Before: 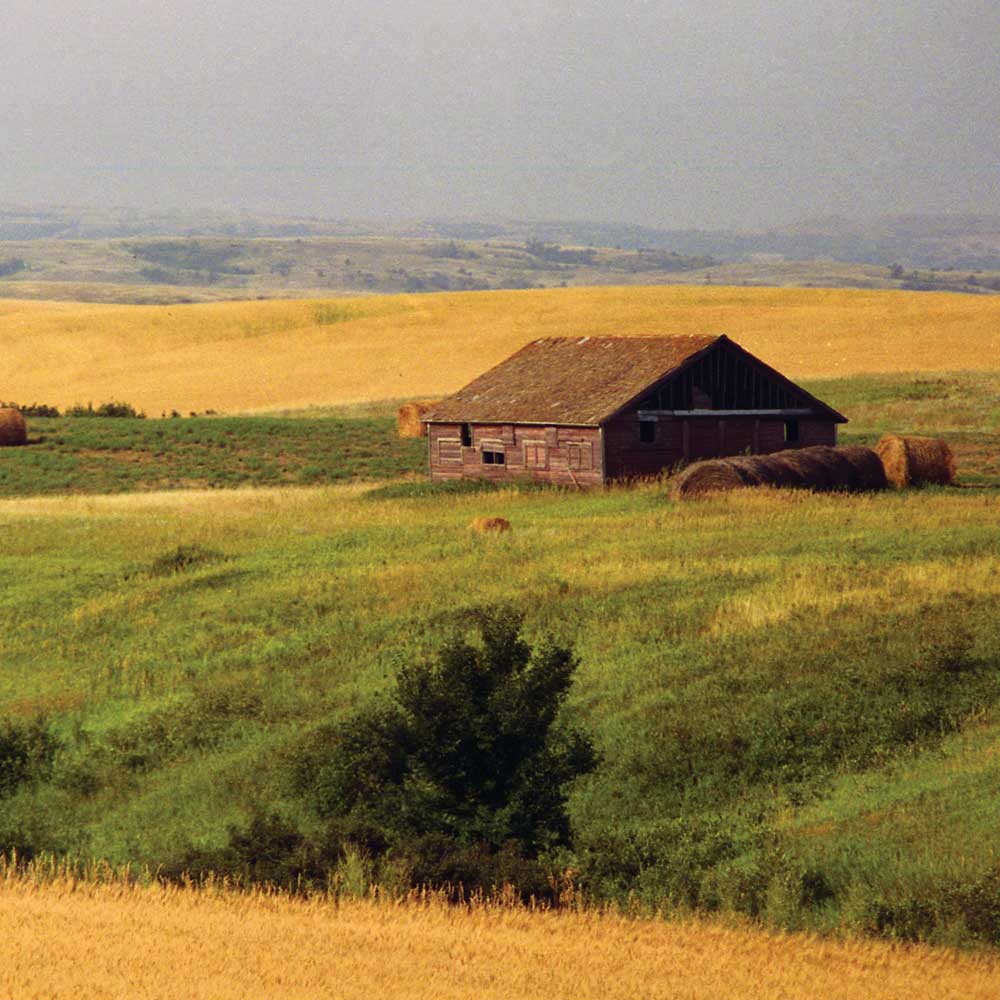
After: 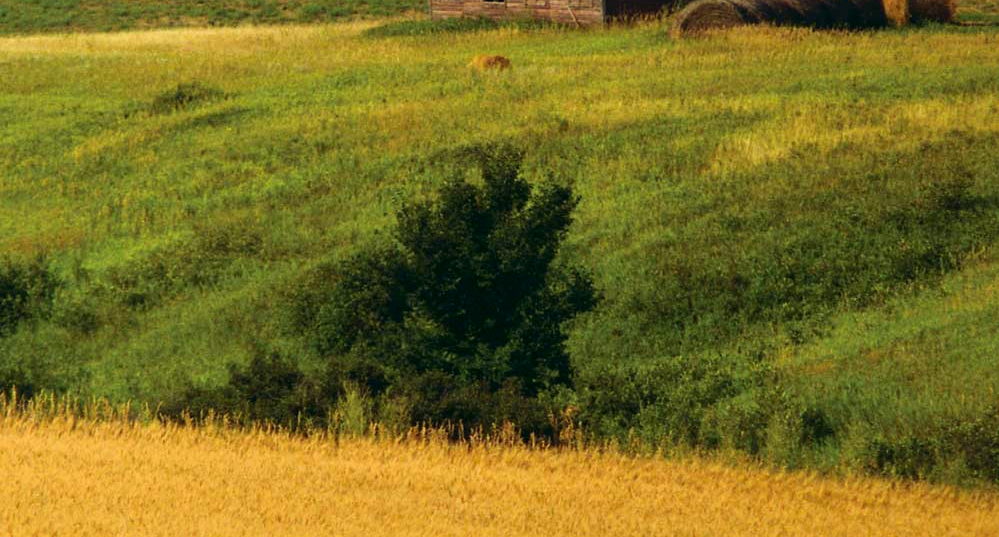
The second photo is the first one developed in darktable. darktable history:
crop and rotate: top 46.237%
color correction: highlights a* -0.482, highlights b* 9.48, shadows a* -9.48, shadows b* 0.803
